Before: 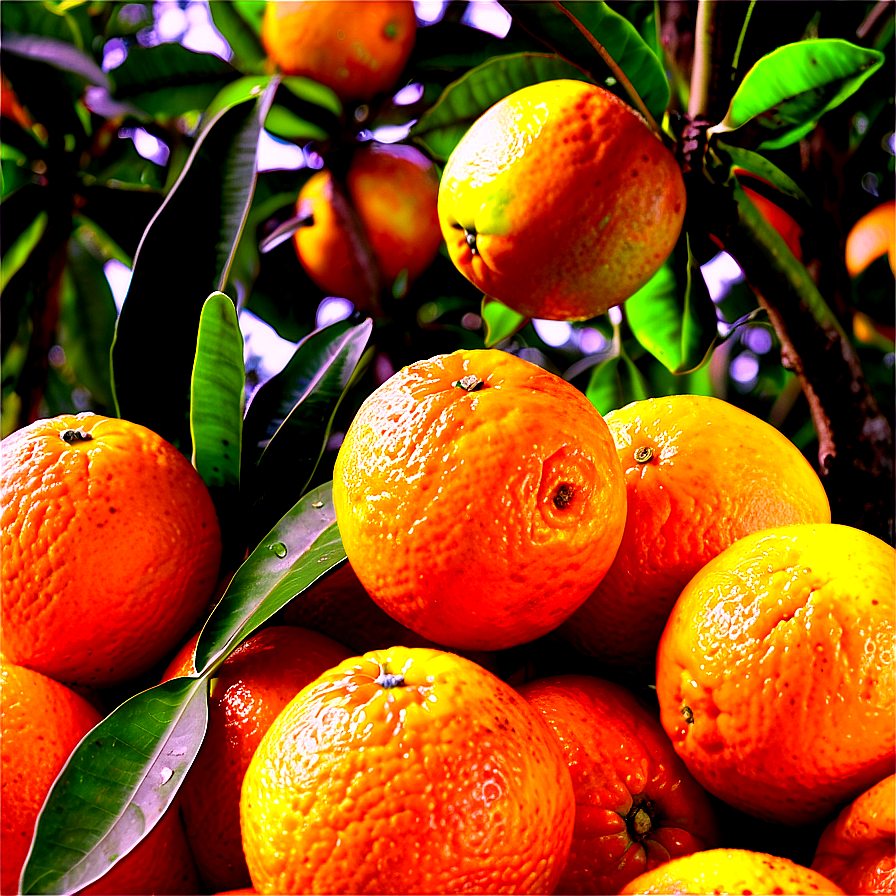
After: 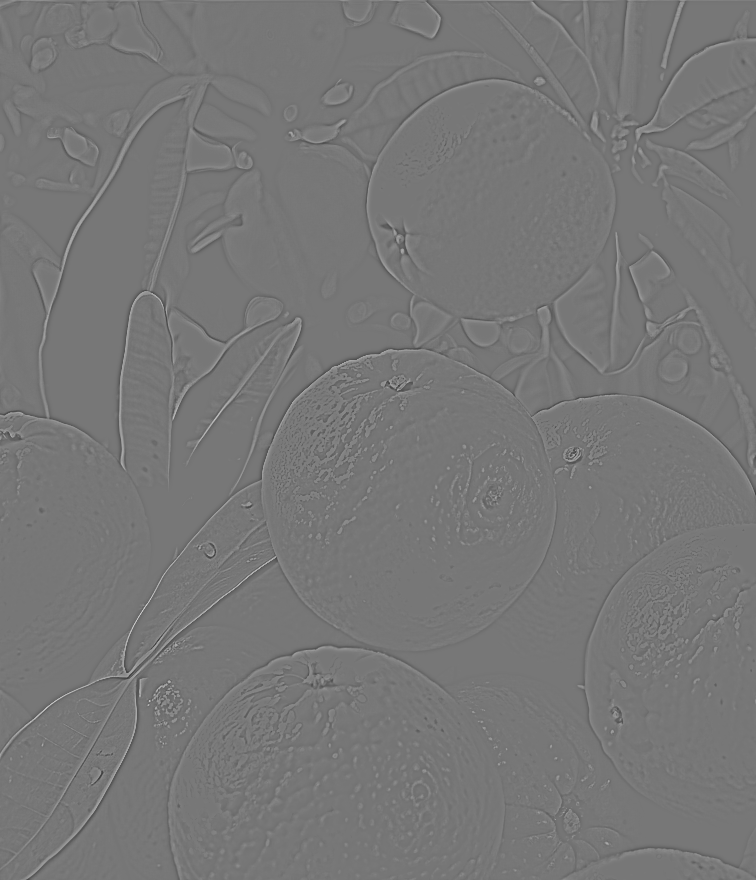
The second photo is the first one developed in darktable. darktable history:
crop: left 8.026%, right 7.374%
highpass: sharpness 9.84%, contrast boost 9.94%
